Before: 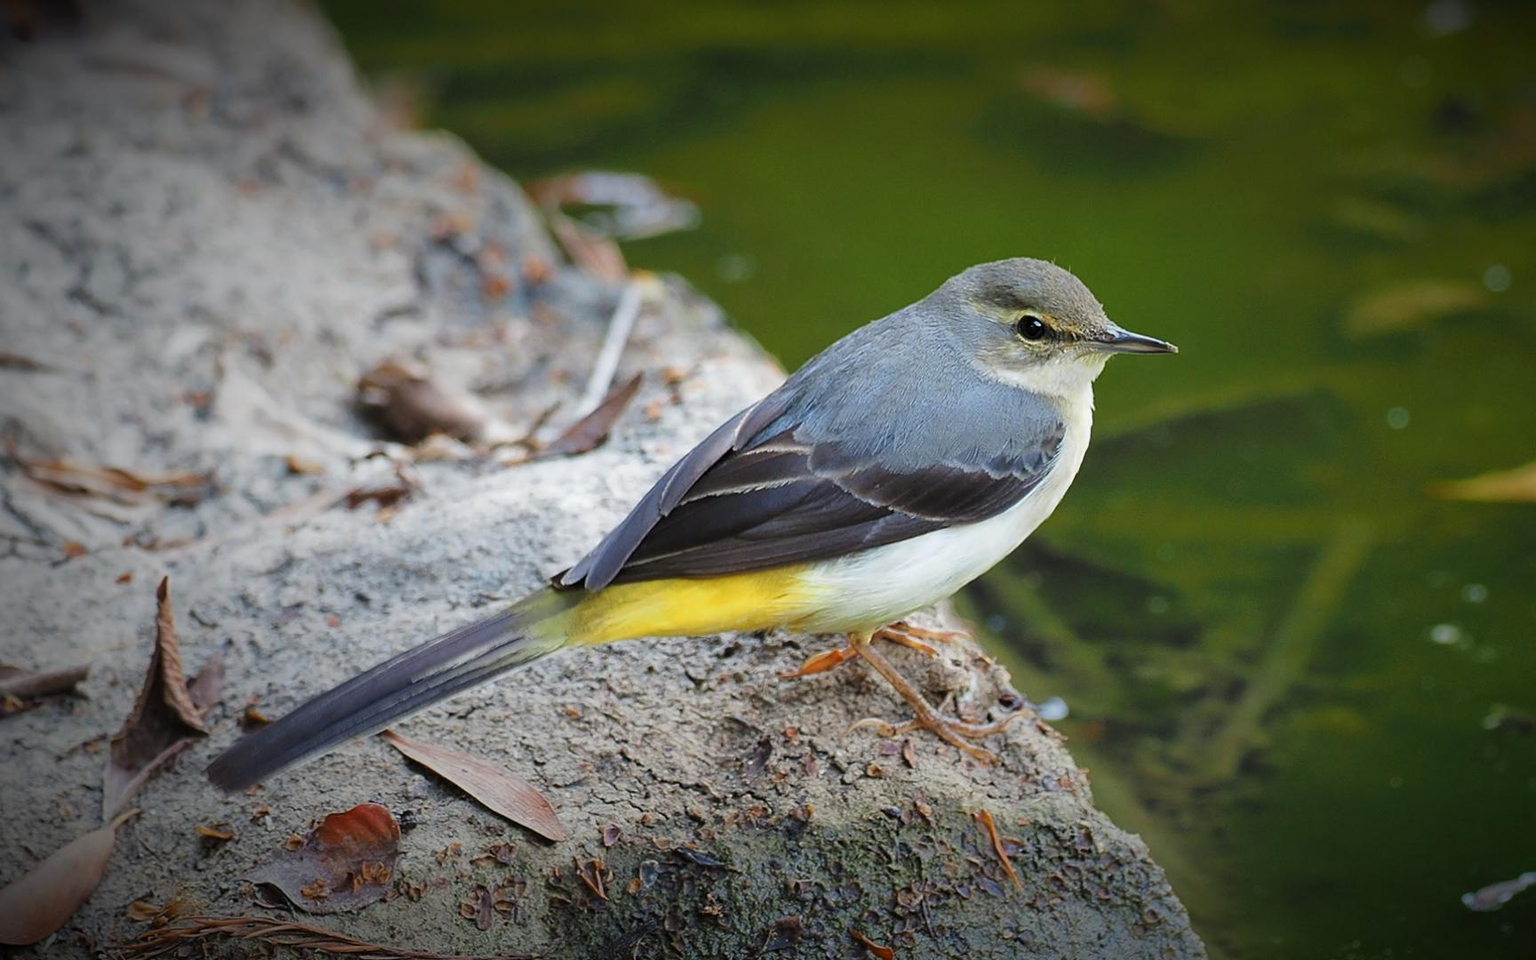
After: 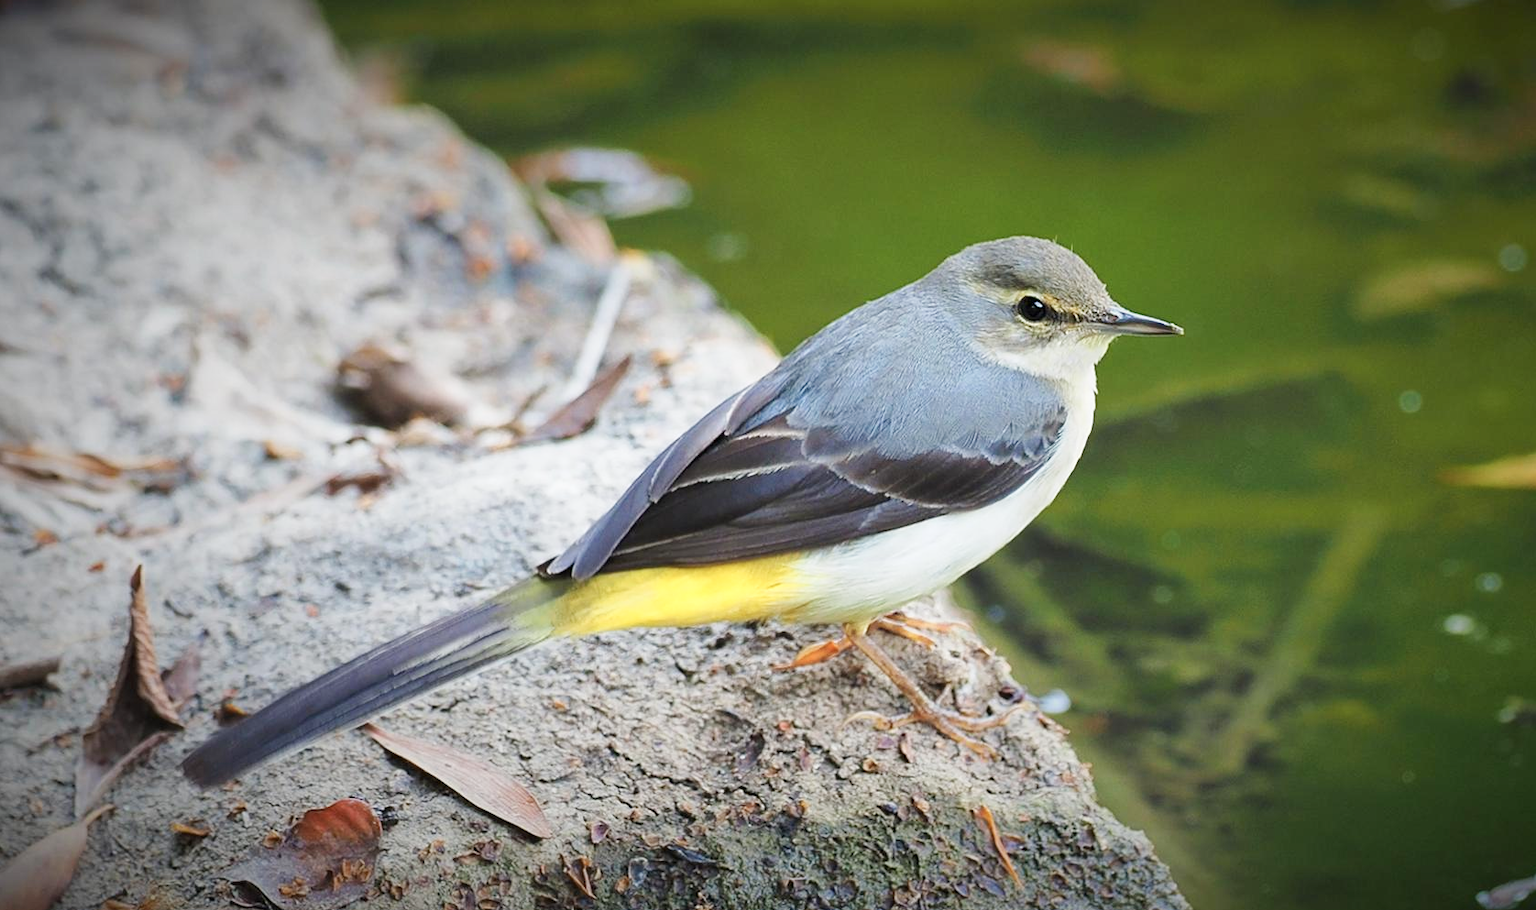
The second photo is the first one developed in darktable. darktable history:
base curve: curves: ch0 [(0, 0) (0.204, 0.334) (0.55, 0.733) (1, 1)], preserve colors none
crop: left 2.004%, top 2.986%, right 1.003%, bottom 4.969%
color zones: curves: ch0 [(0, 0.558) (0.143, 0.559) (0.286, 0.529) (0.429, 0.505) (0.571, 0.5) (0.714, 0.5) (0.857, 0.5) (1, 0.558)]; ch1 [(0, 0.469) (0.01, 0.469) (0.12, 0.446) (0.248, 0.469) (0.5, 0.5) (0.748, 0.5) (0.99, 0.469) (1, 0.469)]
